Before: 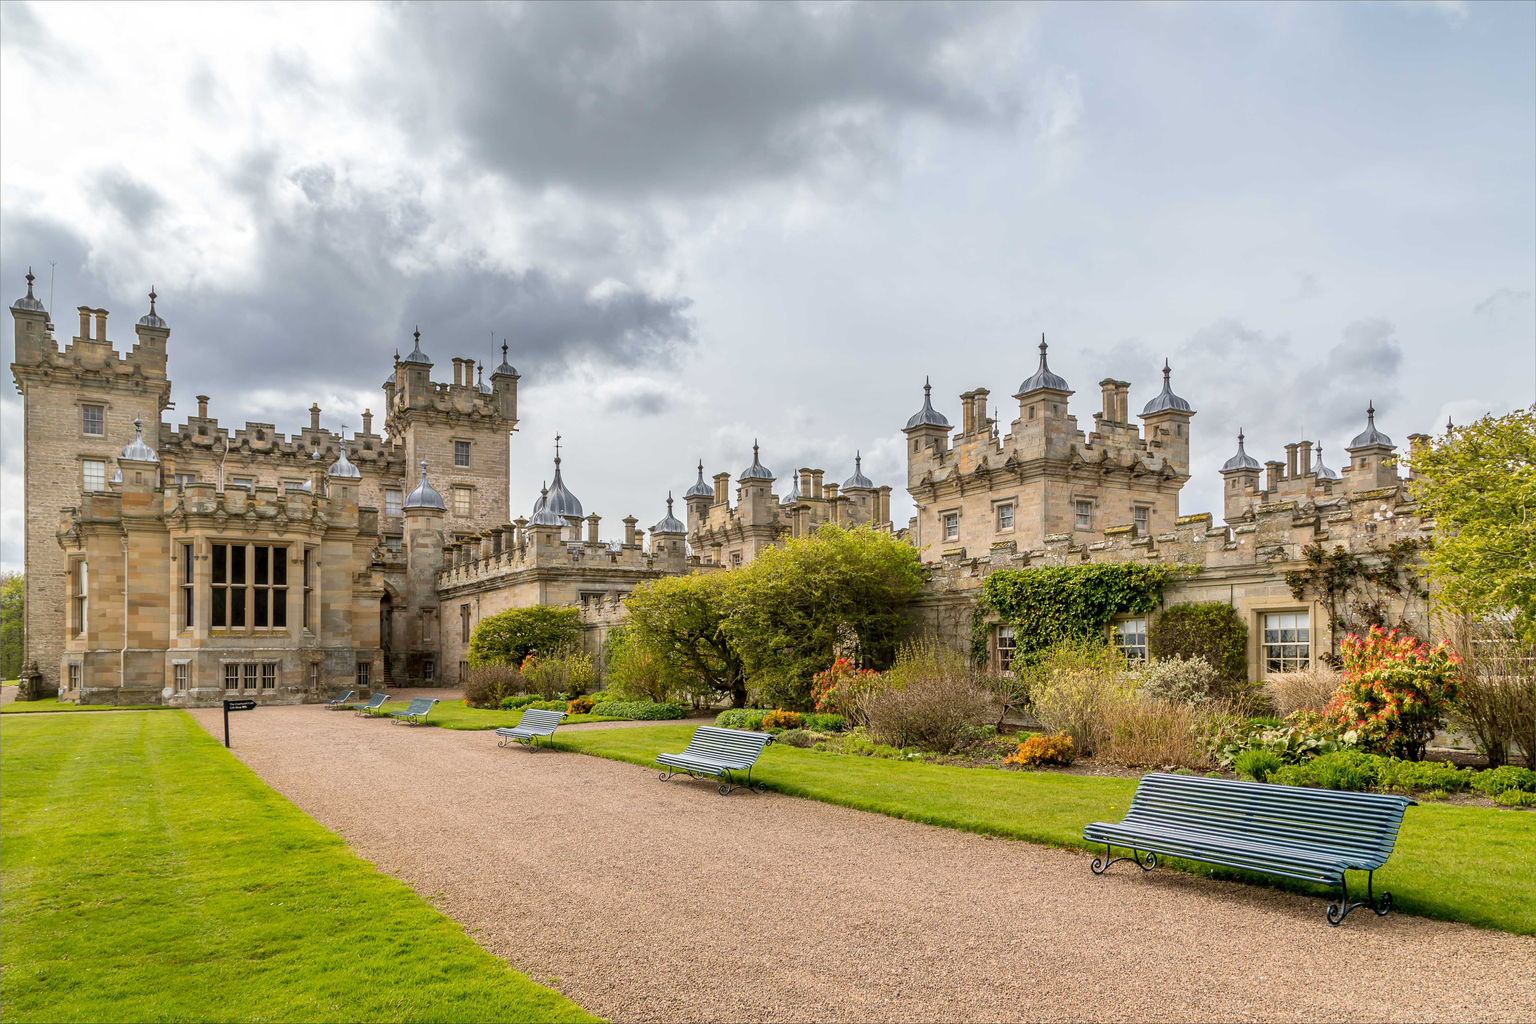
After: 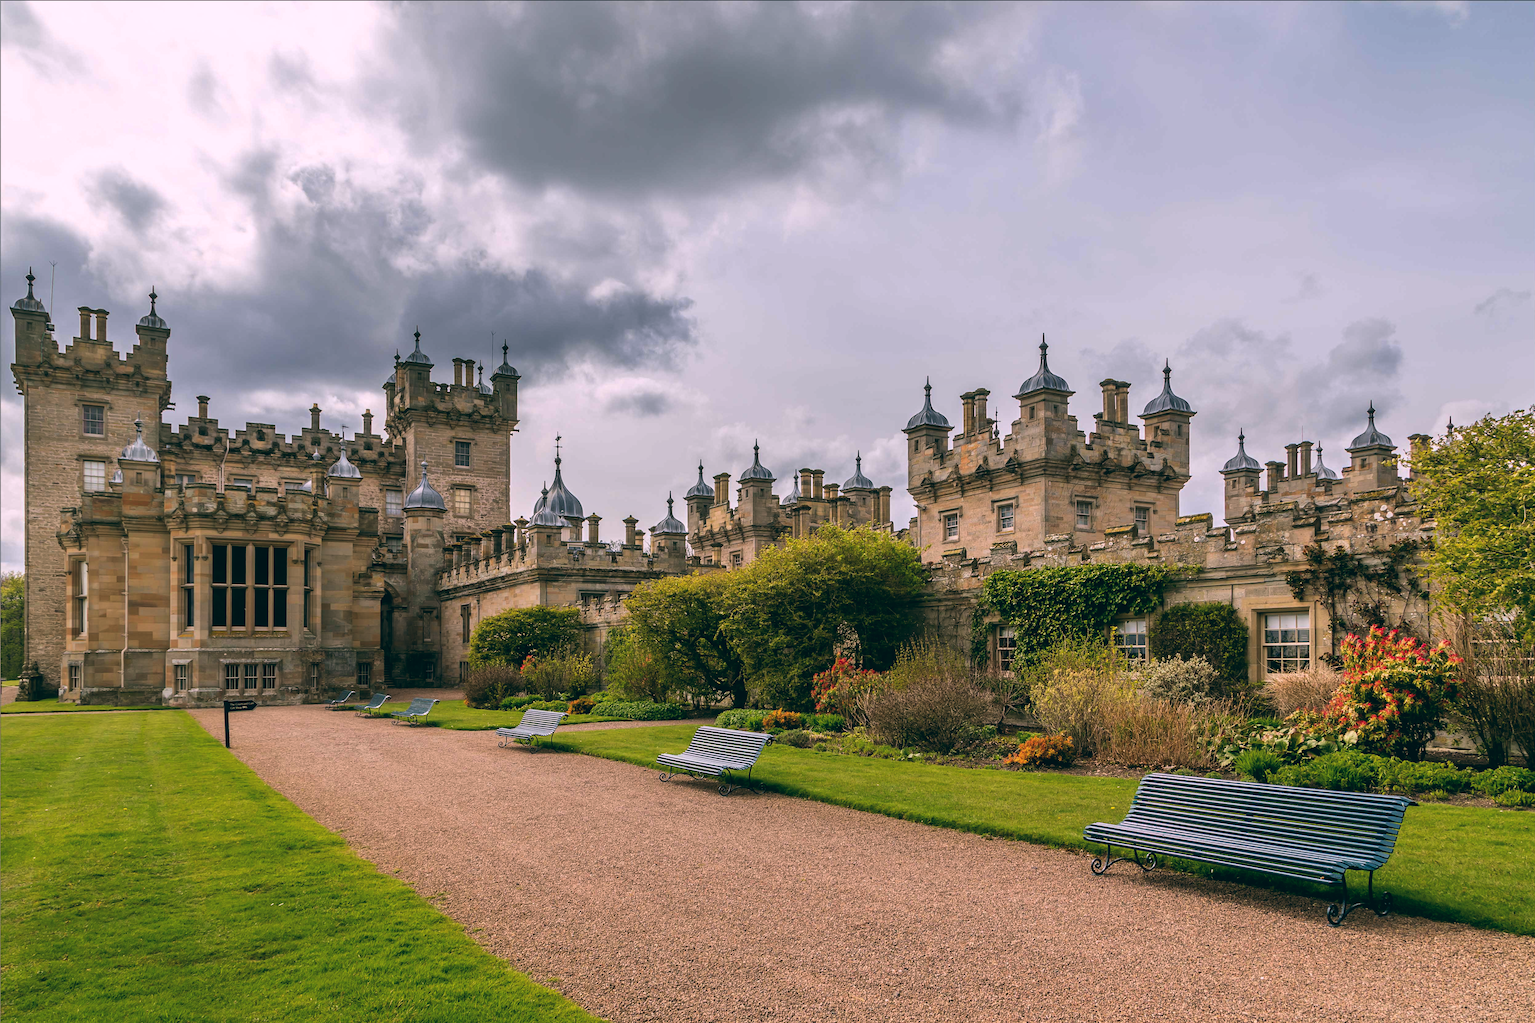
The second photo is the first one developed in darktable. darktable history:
tone equalizer: on, module defaults
color balance: lift [1.016, 0.983, 1, 1.017], gamma [0.78, 1.018, 1.043, 0.957], gain [0.786, 1.063, 0.937, 1.017], input saturation 118.26%, contrast 13.43%, contrast fulcrum 21.62%, output saturation 82.76%
